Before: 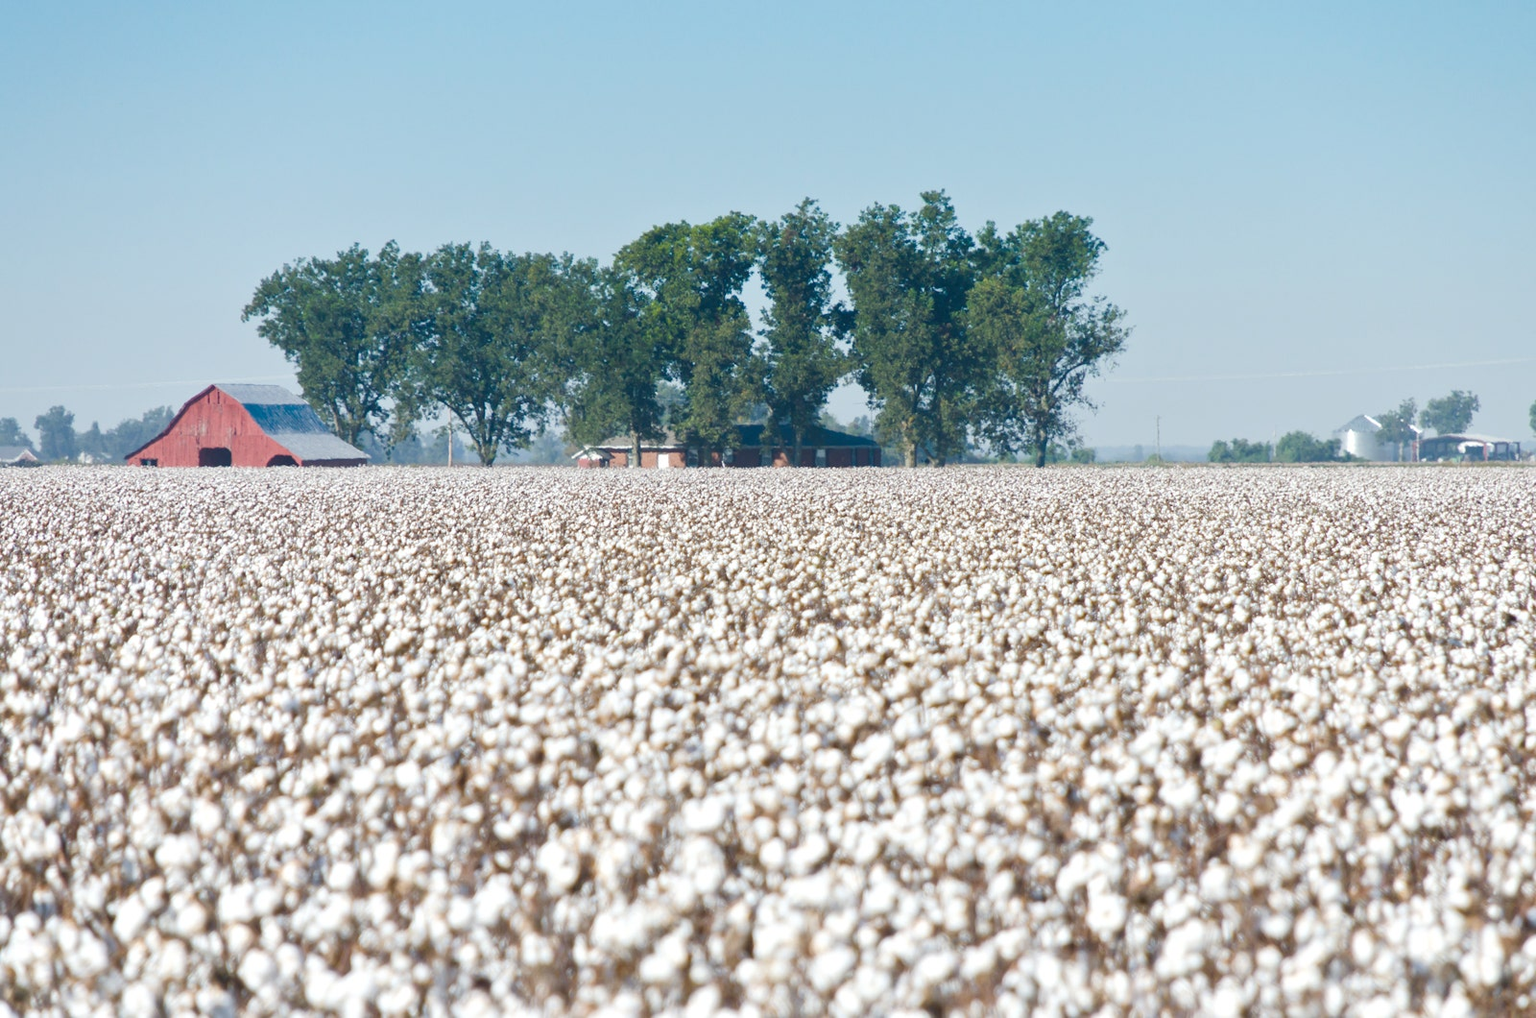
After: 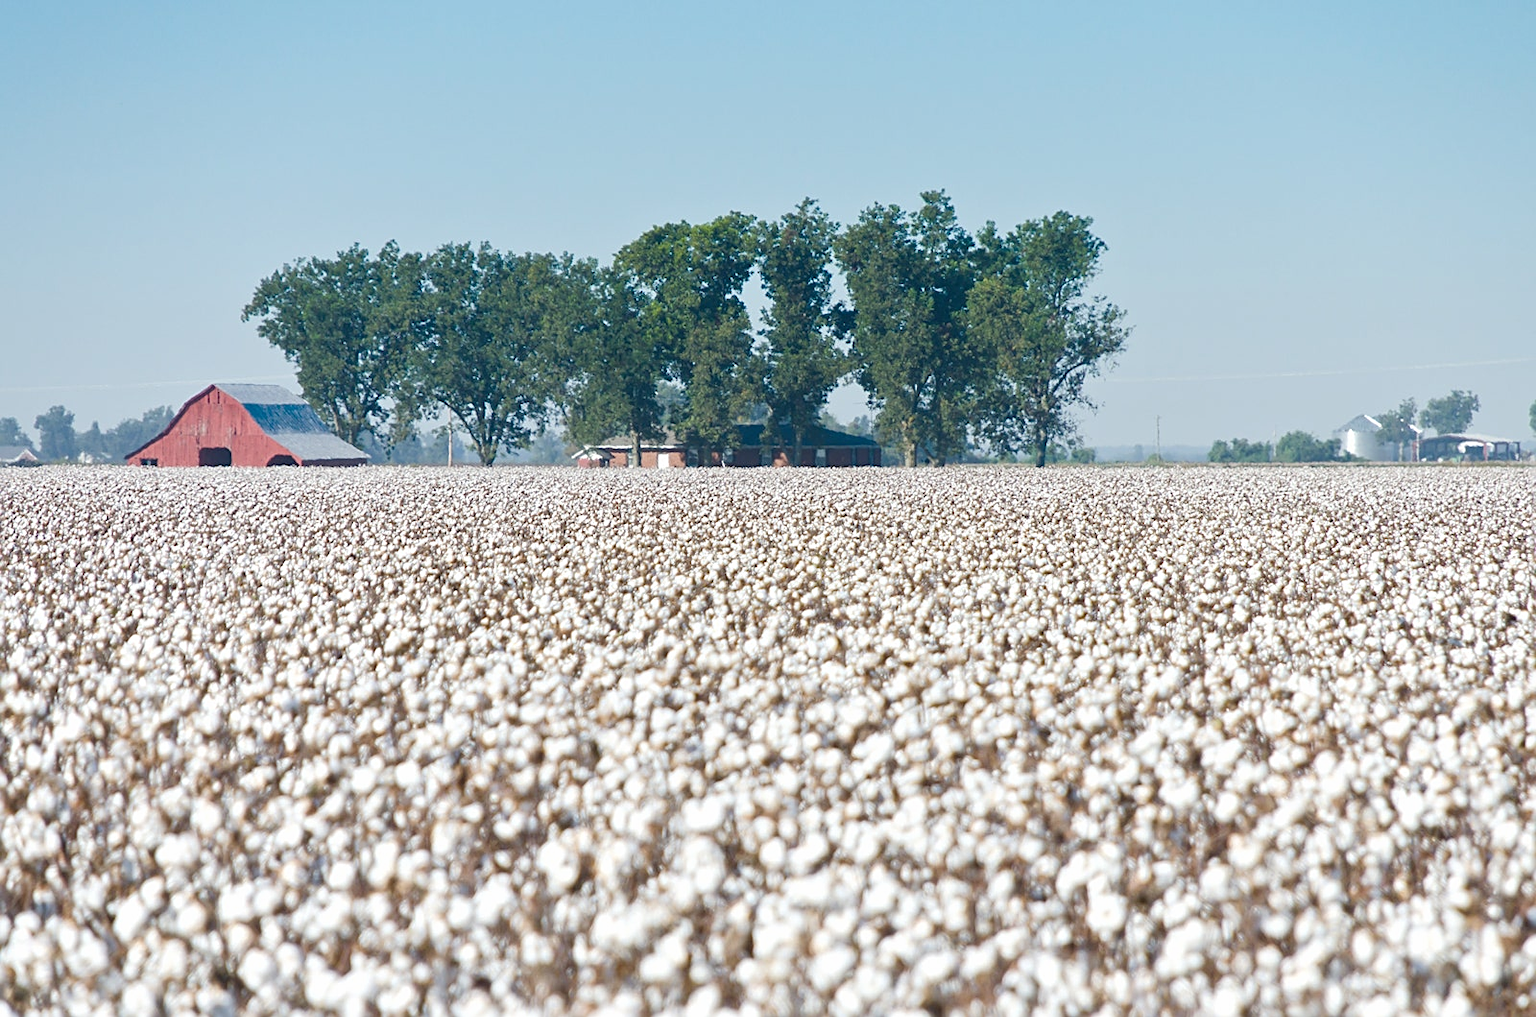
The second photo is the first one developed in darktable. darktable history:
sharpen: on, module defaults
exposure: exposure -0.012 EV, compensate highlight preservation false
